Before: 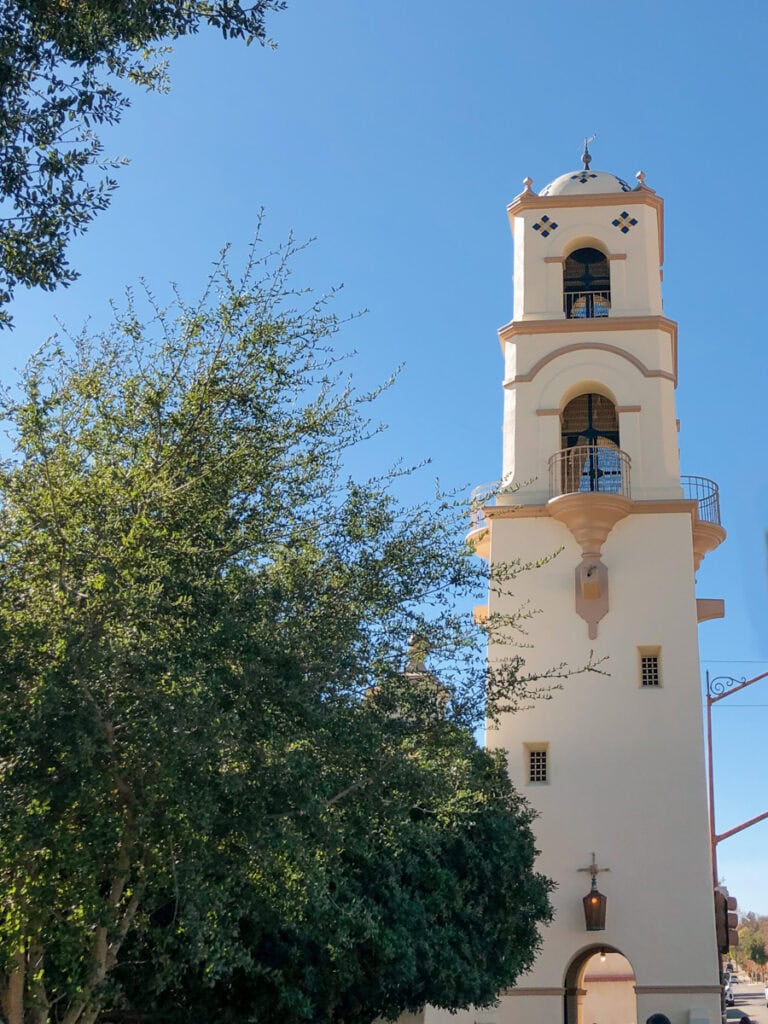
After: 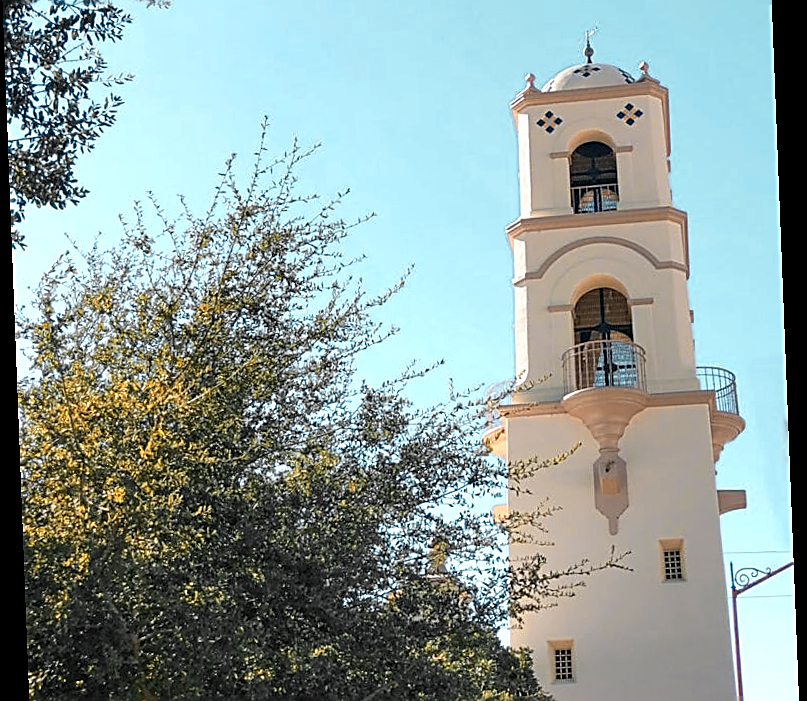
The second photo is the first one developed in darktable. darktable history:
rotate and perspective: rotation -2.22°, lens shift (horizontal) -0.022, automatic cropping off
crop: top 11.166%, bottom 22.168%
color zones: curves: ch0 [(0.009, 0.528) (0.136, 0.6) (0.255, 0.586) (0.39, 0.528) (0.522, 0.584) (0.686, 0.736) (0.849, 0.561)]; ch1 [(0.045, 0.781) (0.14, 0.416) (0.257, 0.695) (0.442, 0.032) (0.738, 0.338) (0.818, 0.632) (0.891, 0.741) (1, 0.704)]; ch2 [(0, 0.667) (0.141, 0.52) (0.26, 0.37) (0.474, 0.432) (0.743, 0.286)]
sharpen: amount 0.901
